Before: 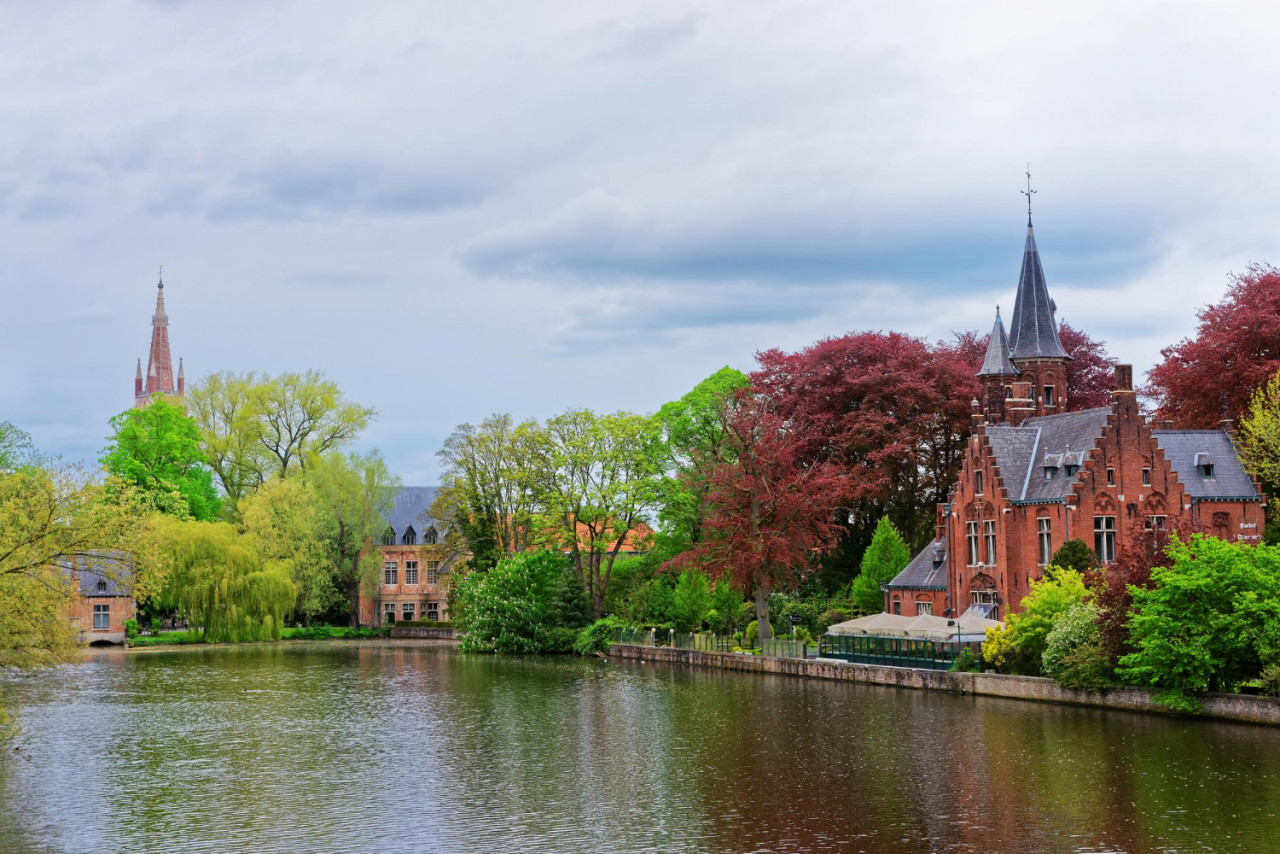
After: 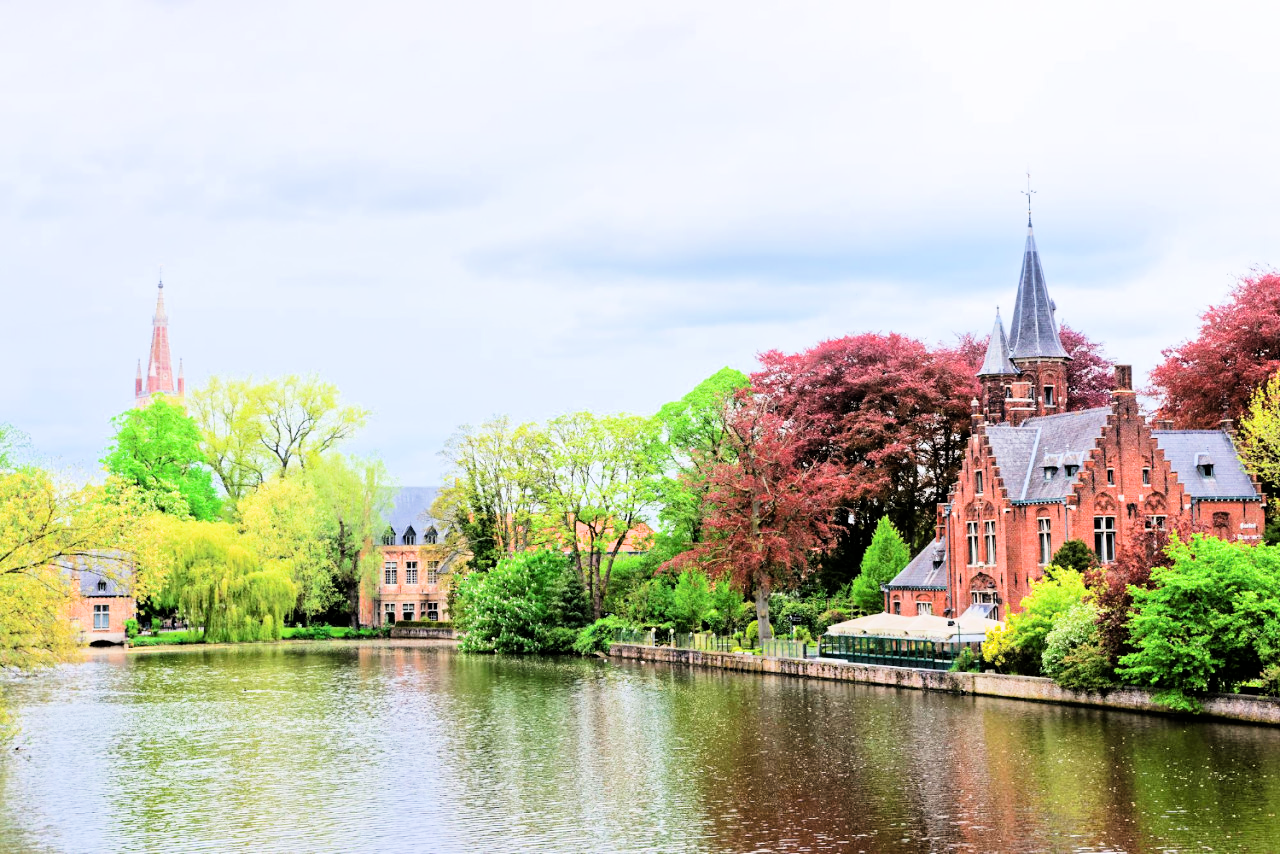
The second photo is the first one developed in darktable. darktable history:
filmic rgb: black relative exposure -5 EV, hardness 2.88, contrast 1.5
exposure: black level correction 0, exposure 1.5 EV, compensate exposure bias true, compensate highlight preservation false
